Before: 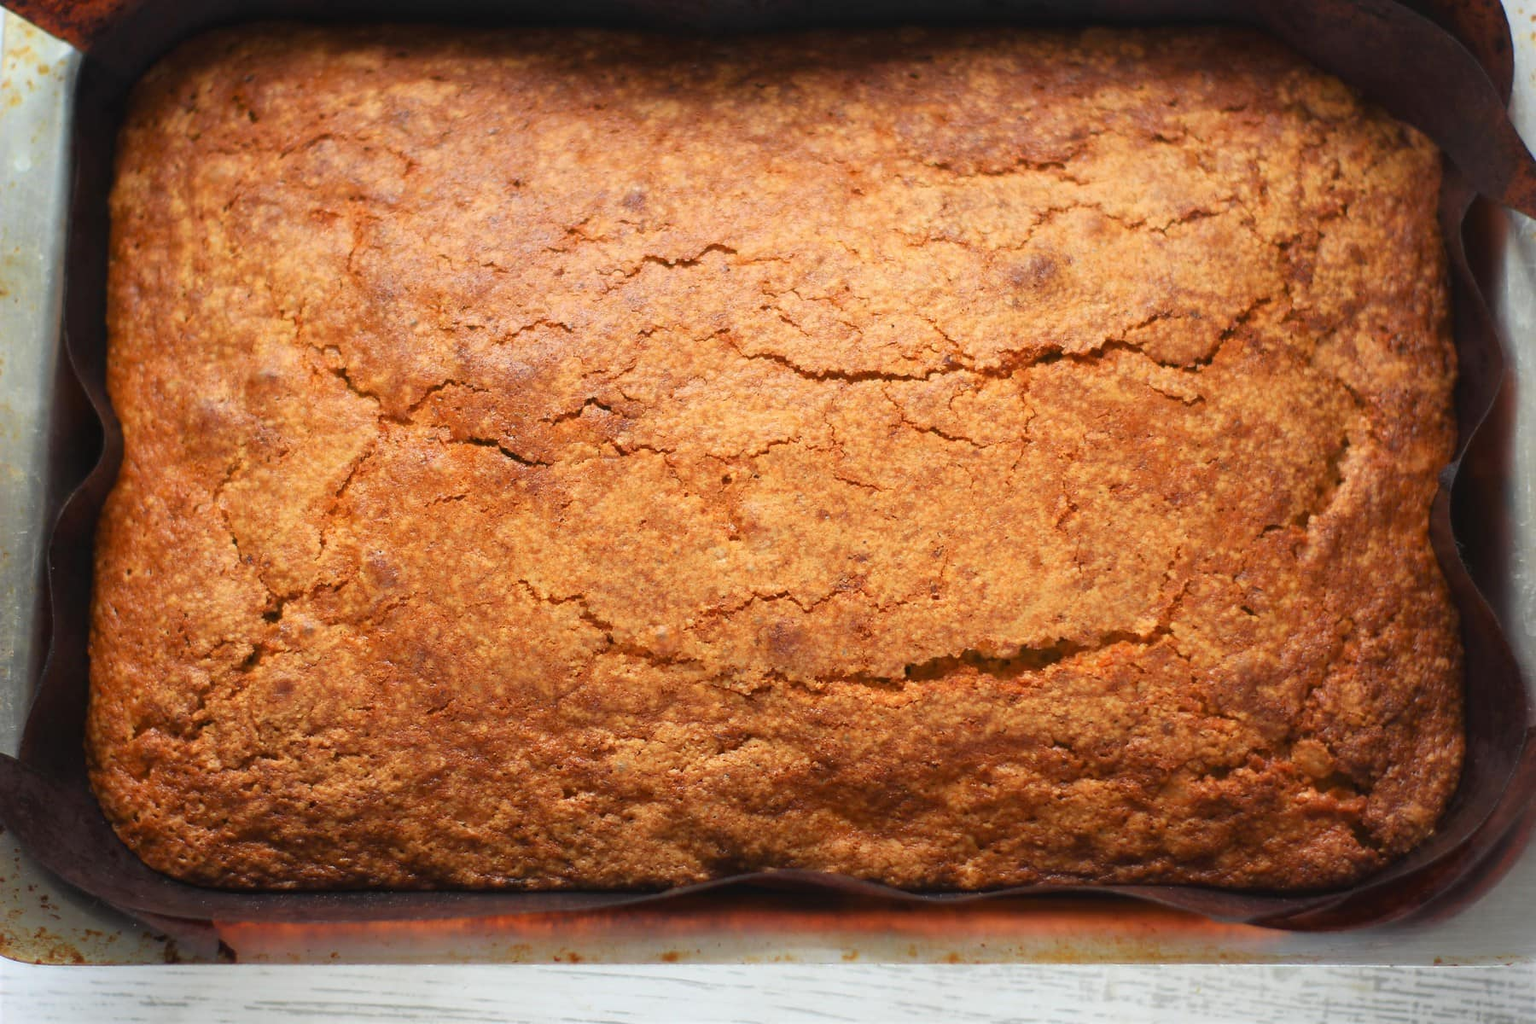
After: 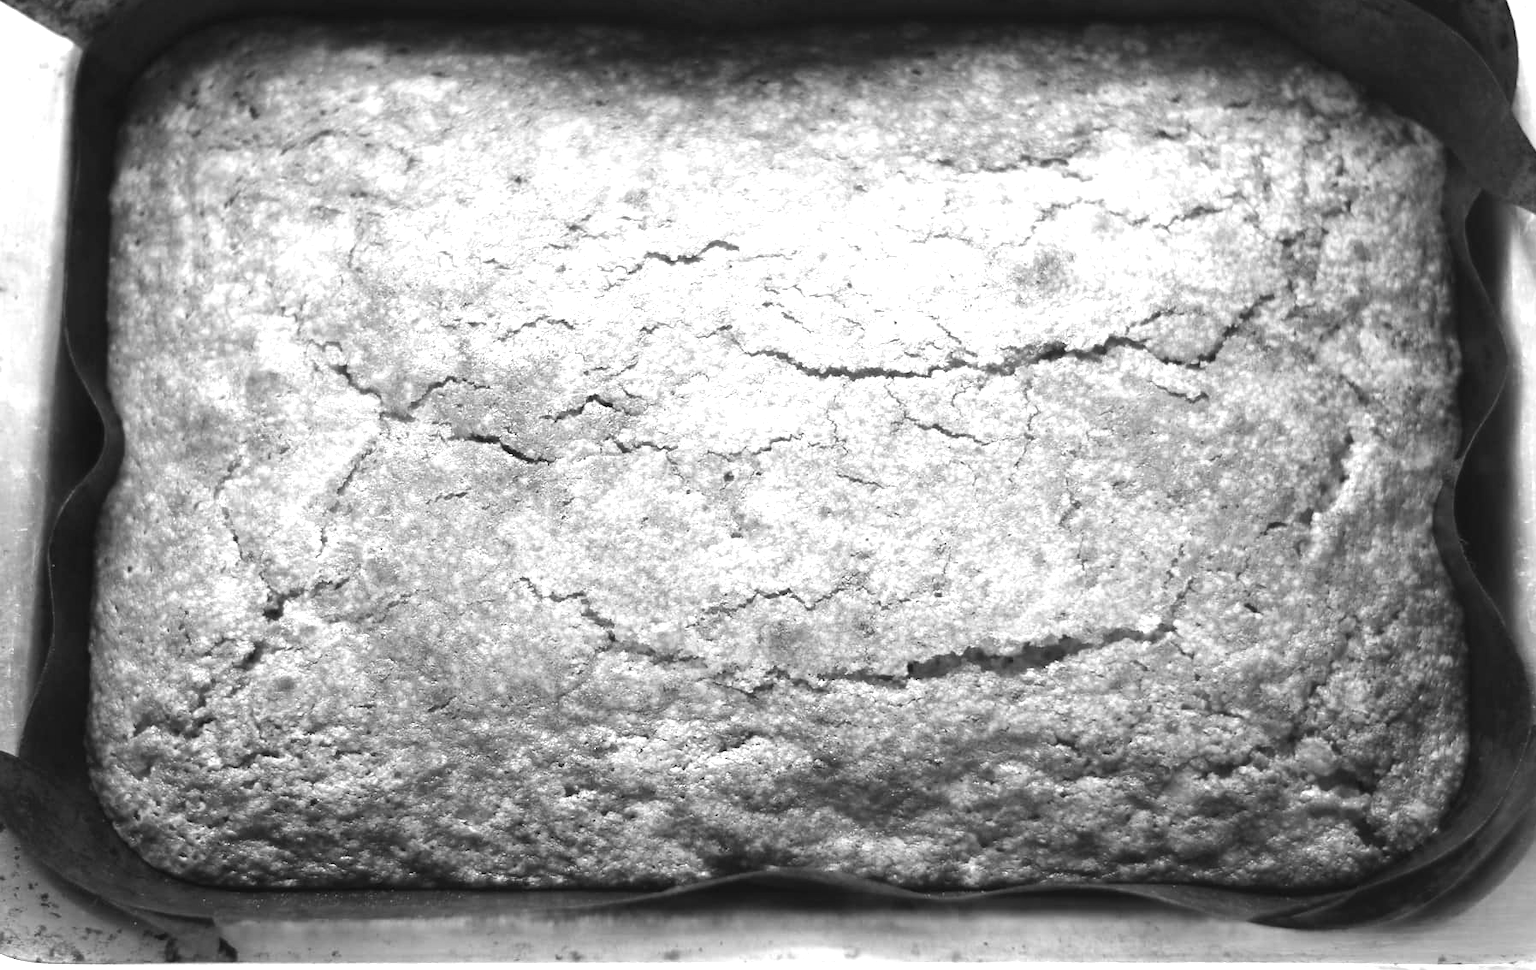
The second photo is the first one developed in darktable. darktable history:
exposure: black level correction 0, exposure 0.877 EV, compensate exposure bias true, compensate highlight preservation false
tone equalizer: -8 EV -0.417 EV, -7 EV -0.389 EV, -6 EV -0.333 EV, -5 EV -0.222 EV, -3 EV 0.222 EV, -2 EV 0.333 EV, -1 EV 0.389 EV, +0 EV 0.417 EV, edges refinement/feathering 500, mask exposure compensation -1.57 EV, preserve details no
crop: top 0.448%, right 0.264%, bottom 5.045%
monochrome: a -6.99, b 35.61, size 1.4
